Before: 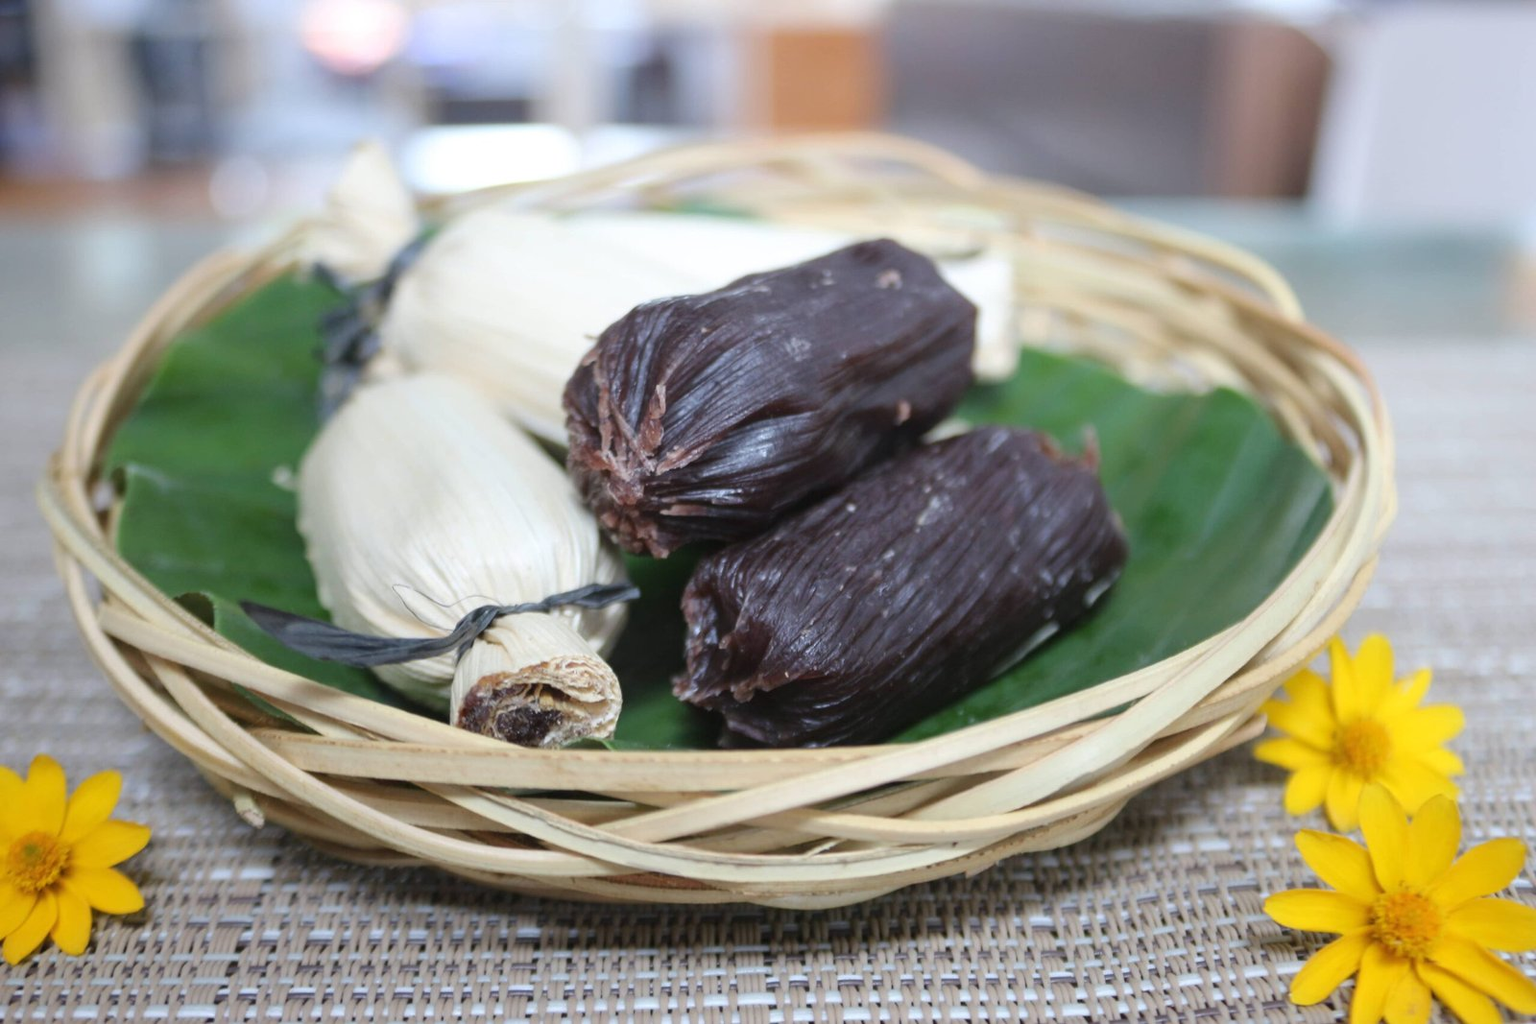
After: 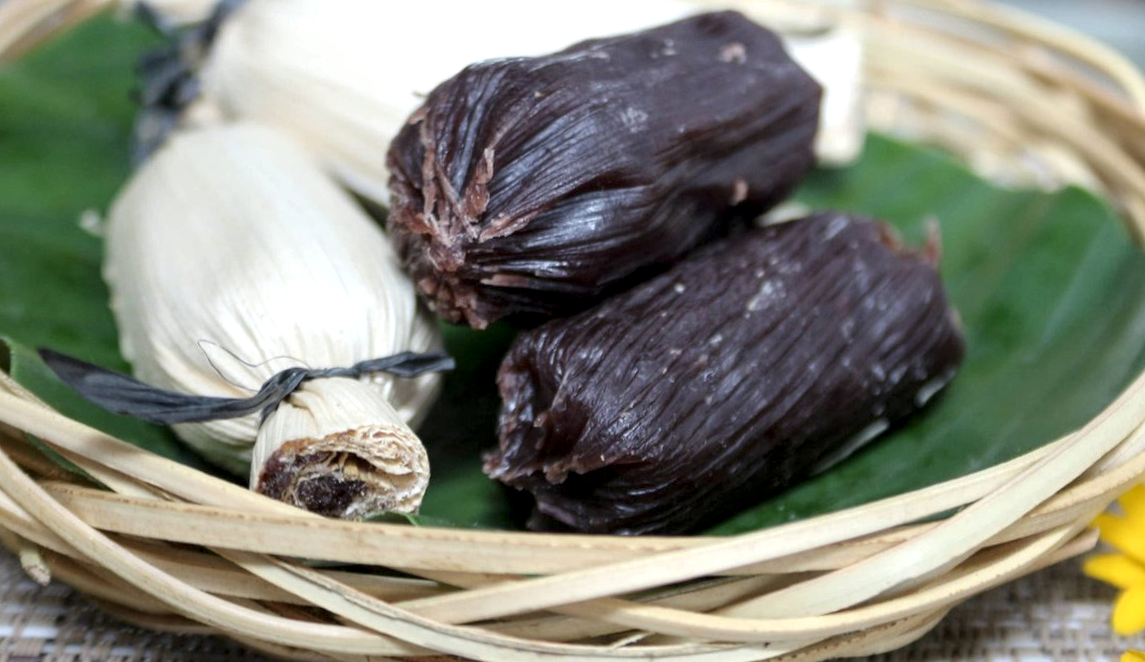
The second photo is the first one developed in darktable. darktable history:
tone equalizer: on, module defaults
local contrast: highlights 123%, shadows 126%, detail 140%, midtone range 0.254
crop and rotate: angle -3.37°, left 9.79%, top 20.73%, right 12.42%, bottom 11.82%
